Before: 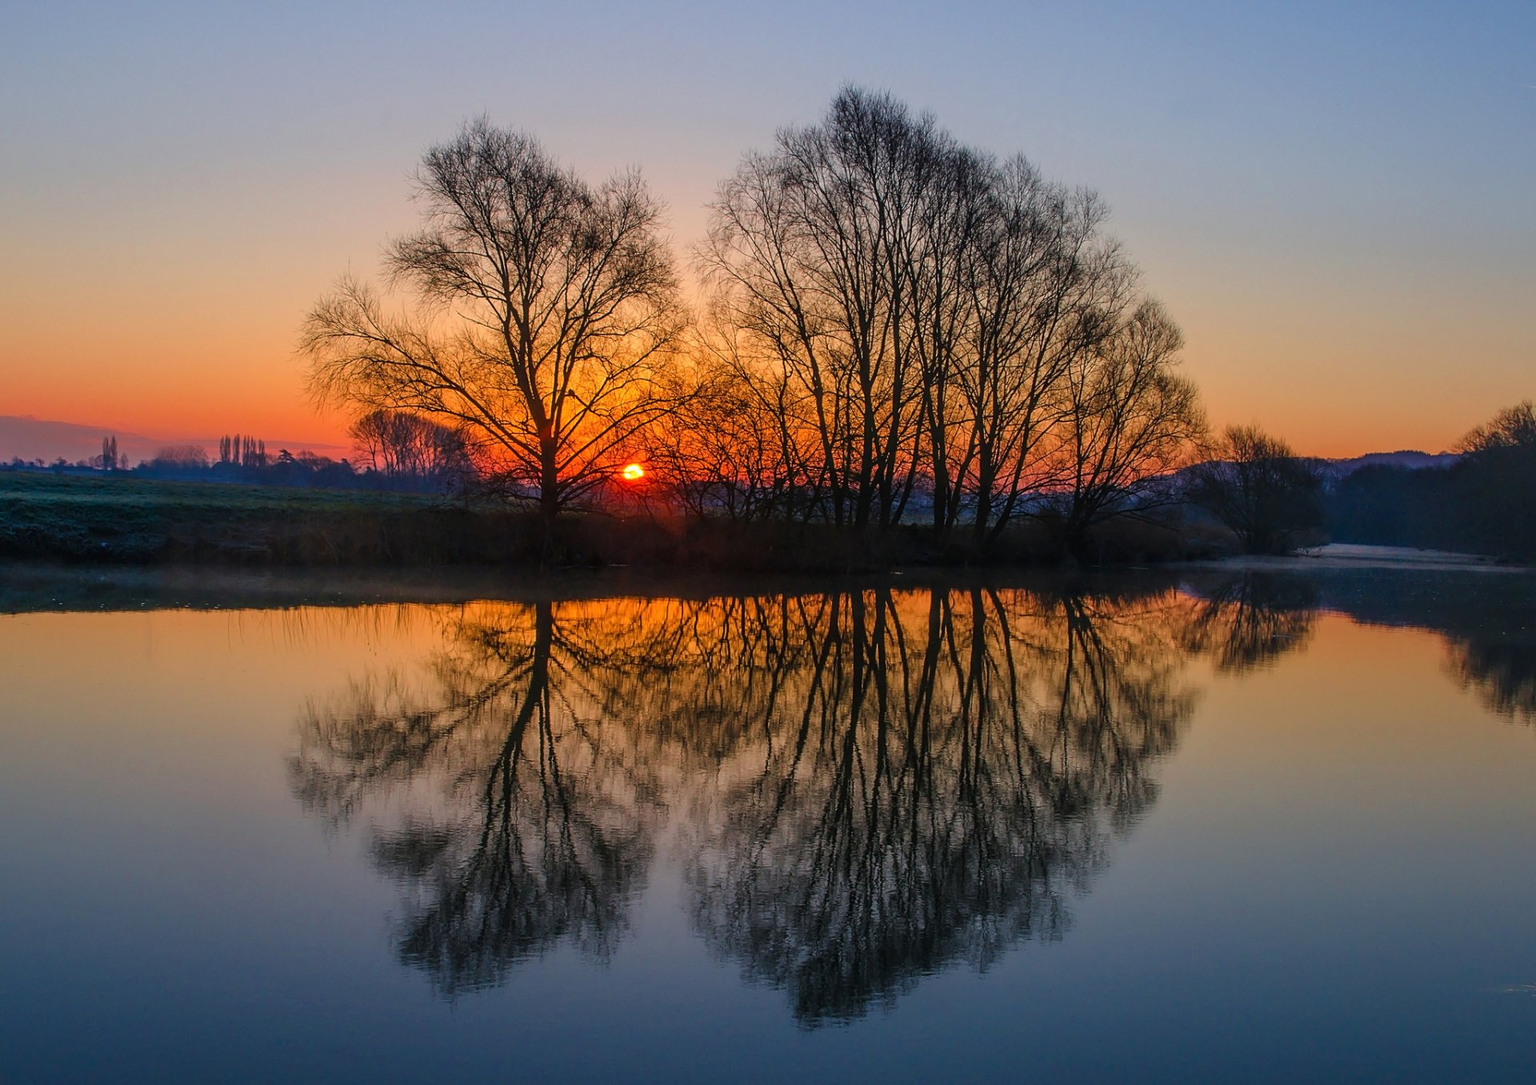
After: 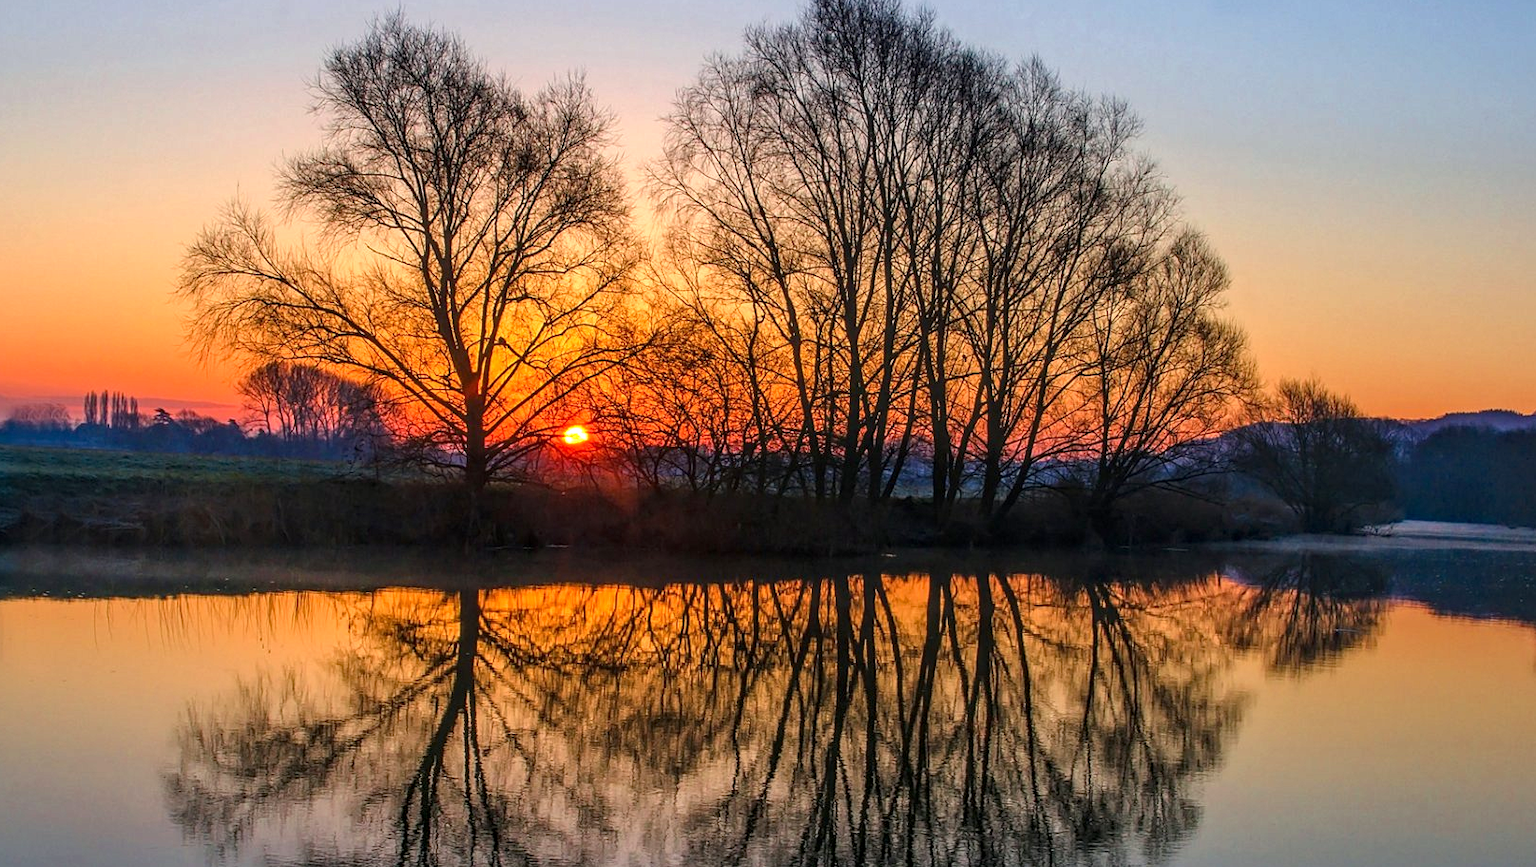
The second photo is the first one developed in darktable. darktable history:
crop and rotate: left 9.712%, top 9.767%, right 6.089%, bottom 22.889%
haze removal: compatibility mode true, adaptive false
exposure: black level correction 0, exposure 0.498 EV, compensate exposure bias true, compensate highlight preservation false
local contrast: on, module defaults
